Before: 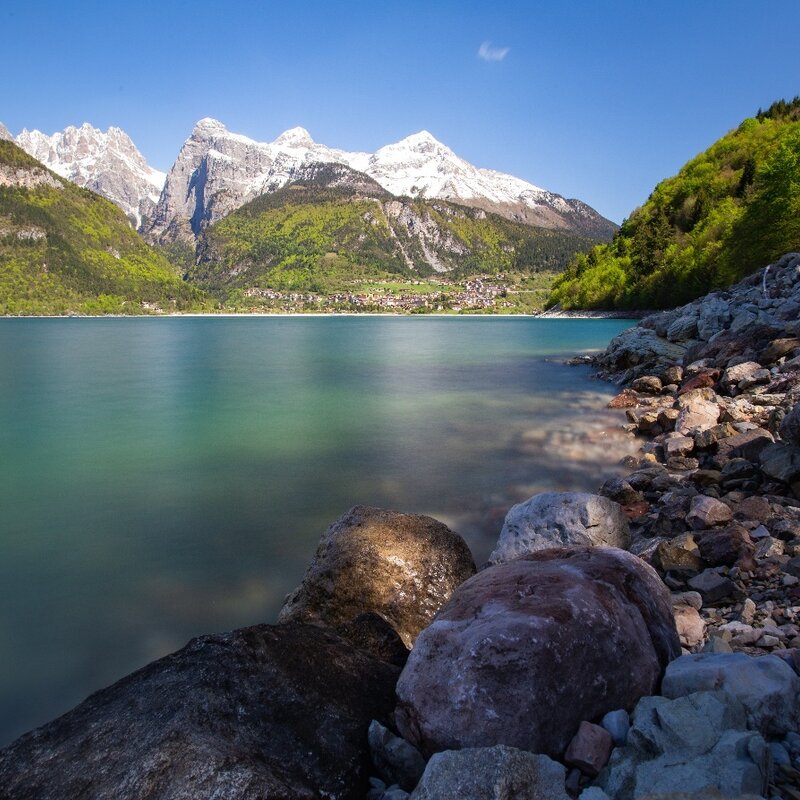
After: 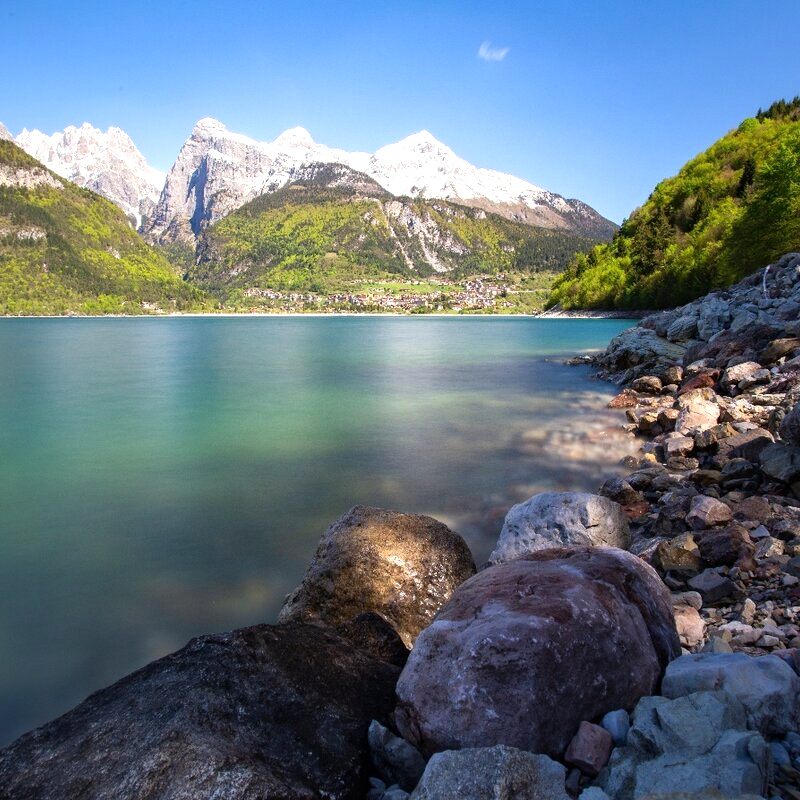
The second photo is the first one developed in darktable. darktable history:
contrast brightness saturation: contrast 0.07
exposure: black level correction 0.001, exposure 0.5 EV, compensate exposure bias true, compensate highlight preservation false
